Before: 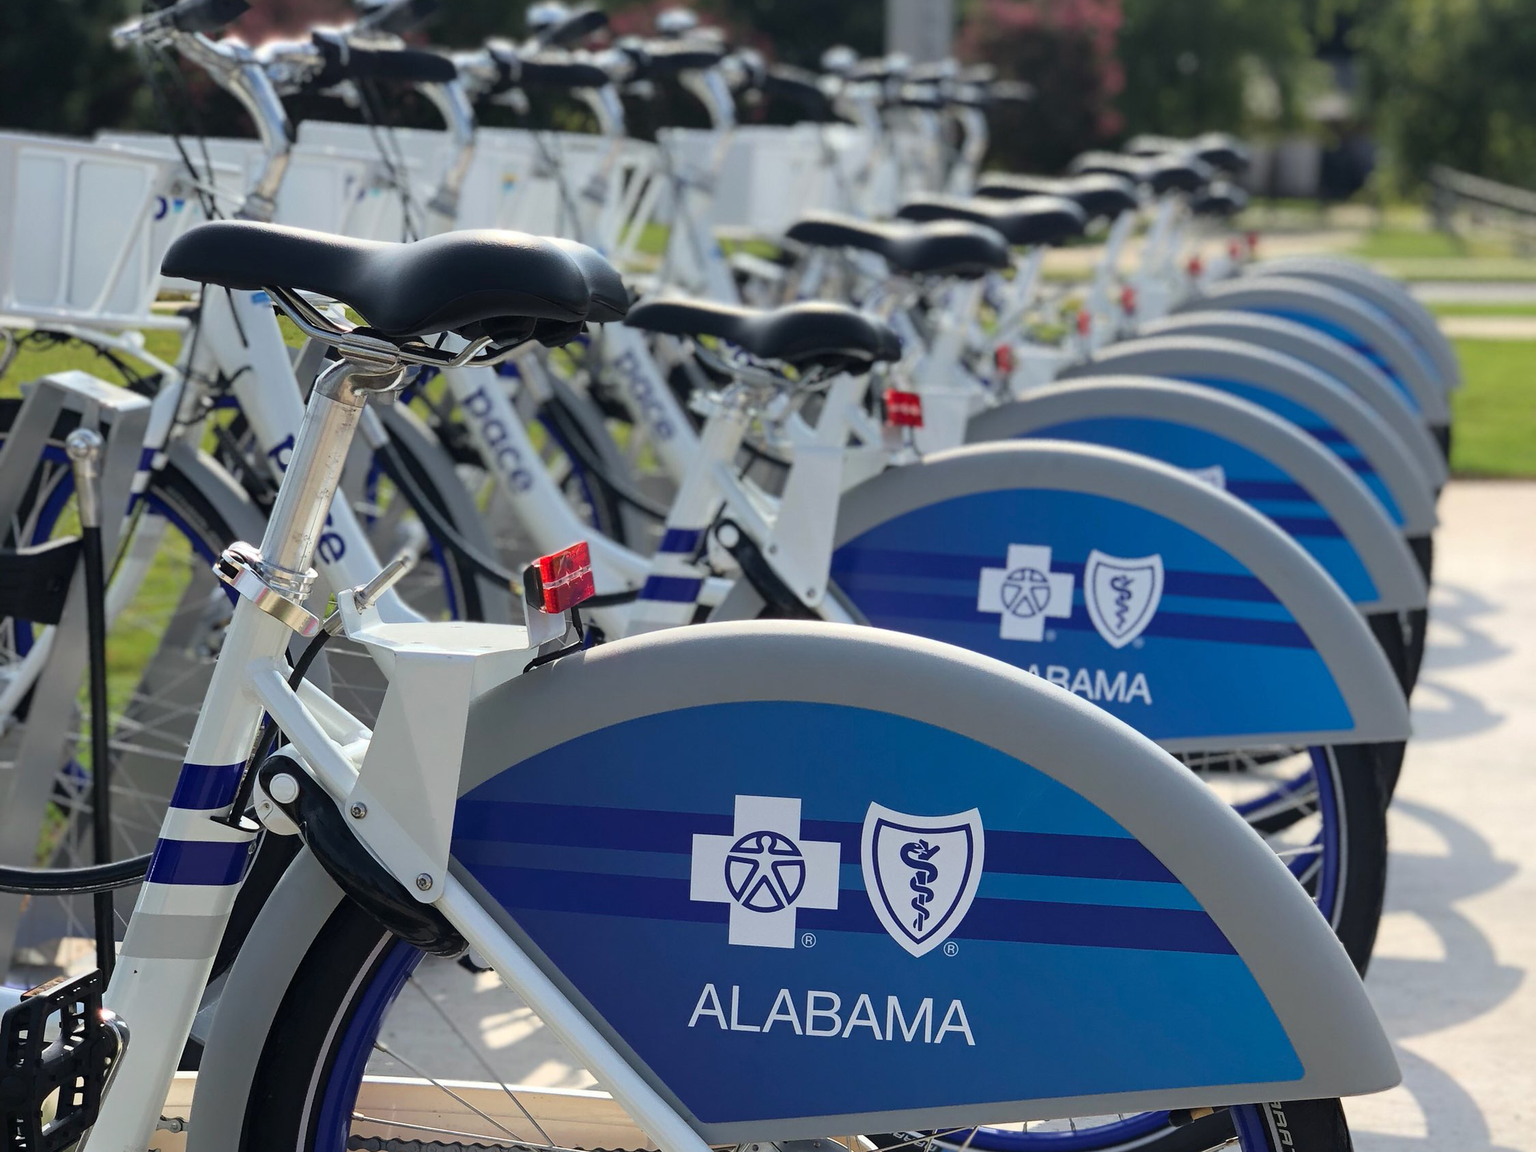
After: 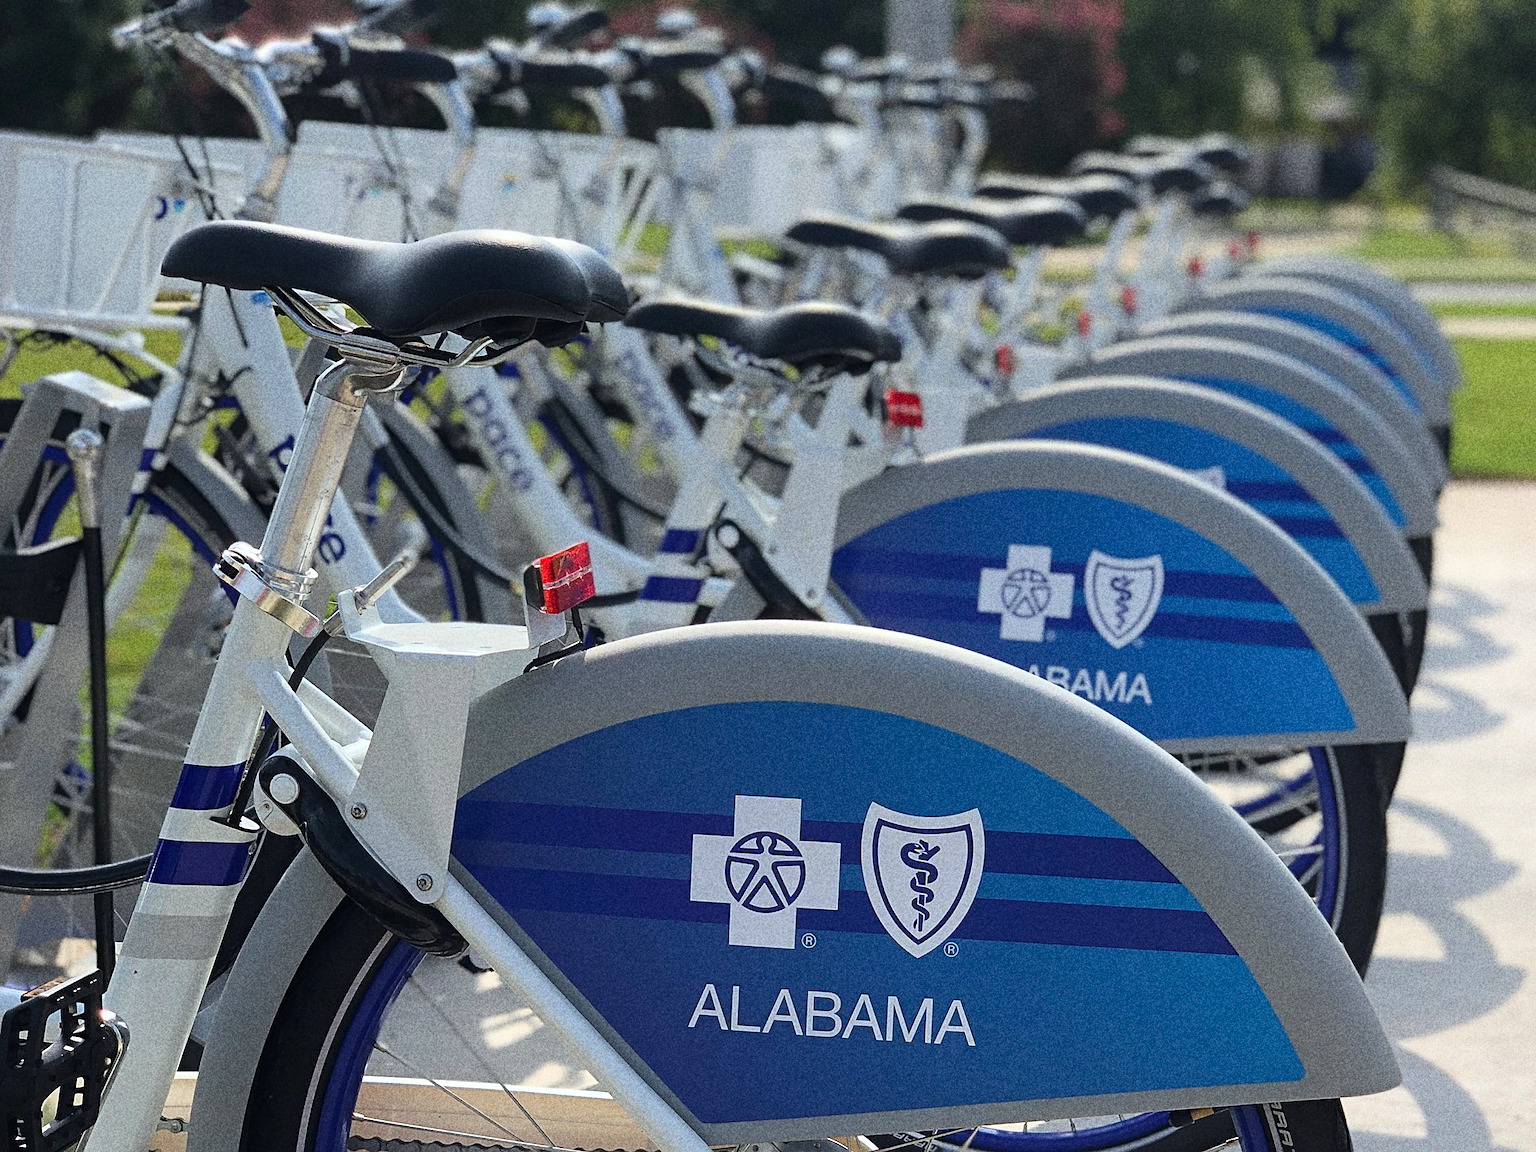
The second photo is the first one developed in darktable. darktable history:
sharpen: on, module defaults
grain: coarseness 10.62 ISO, strength 55.56%
white balance: red 0.982, blue 1.018
